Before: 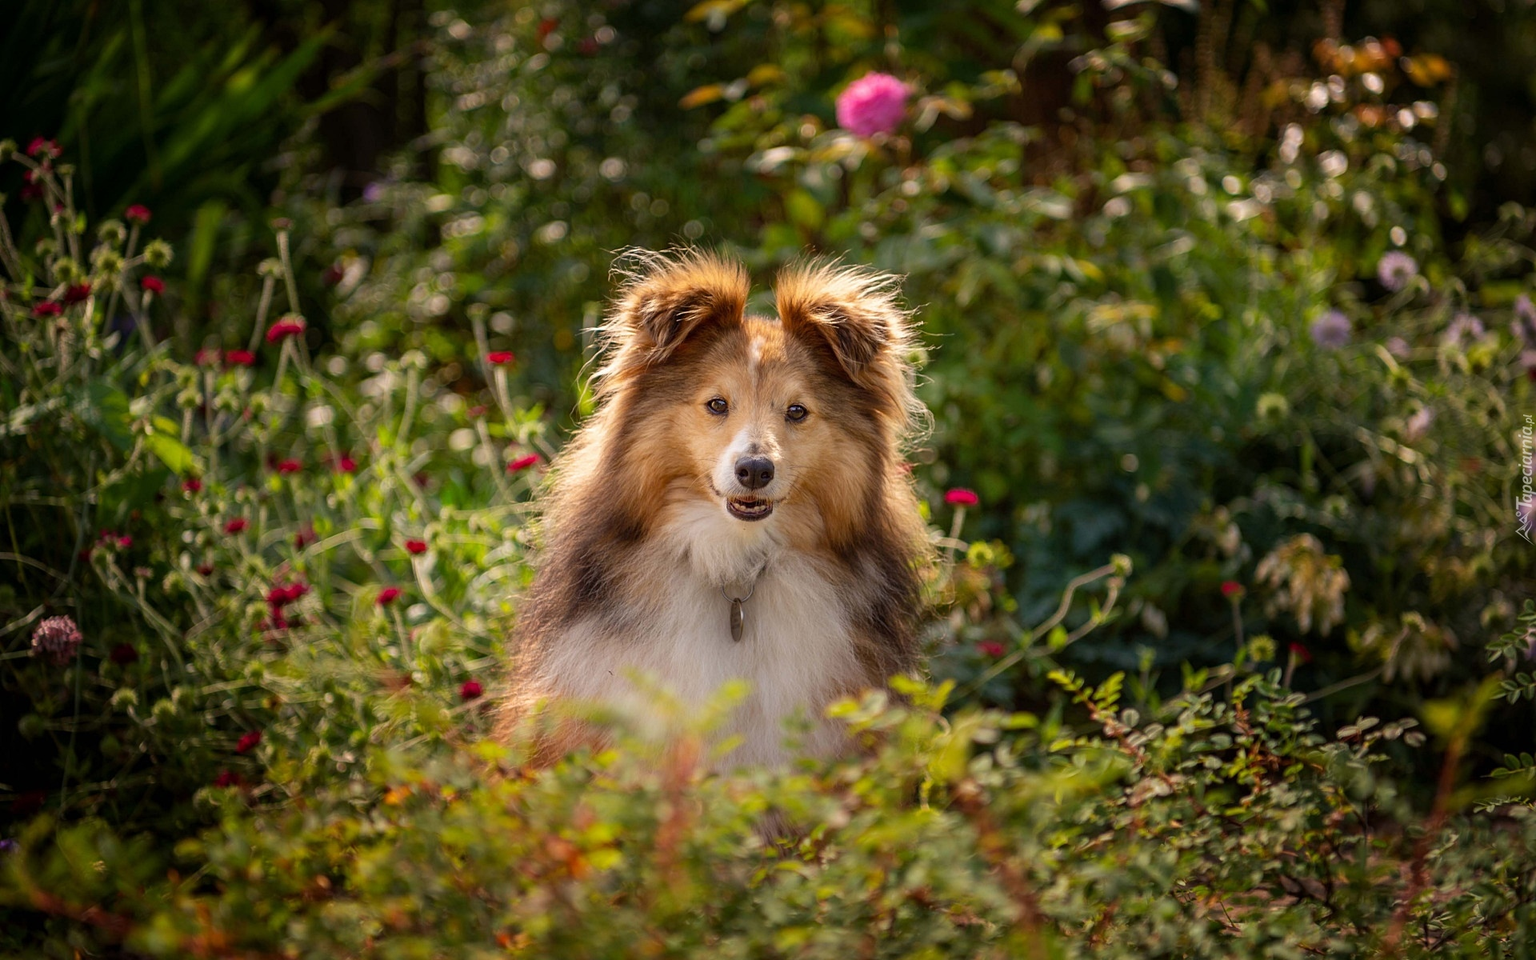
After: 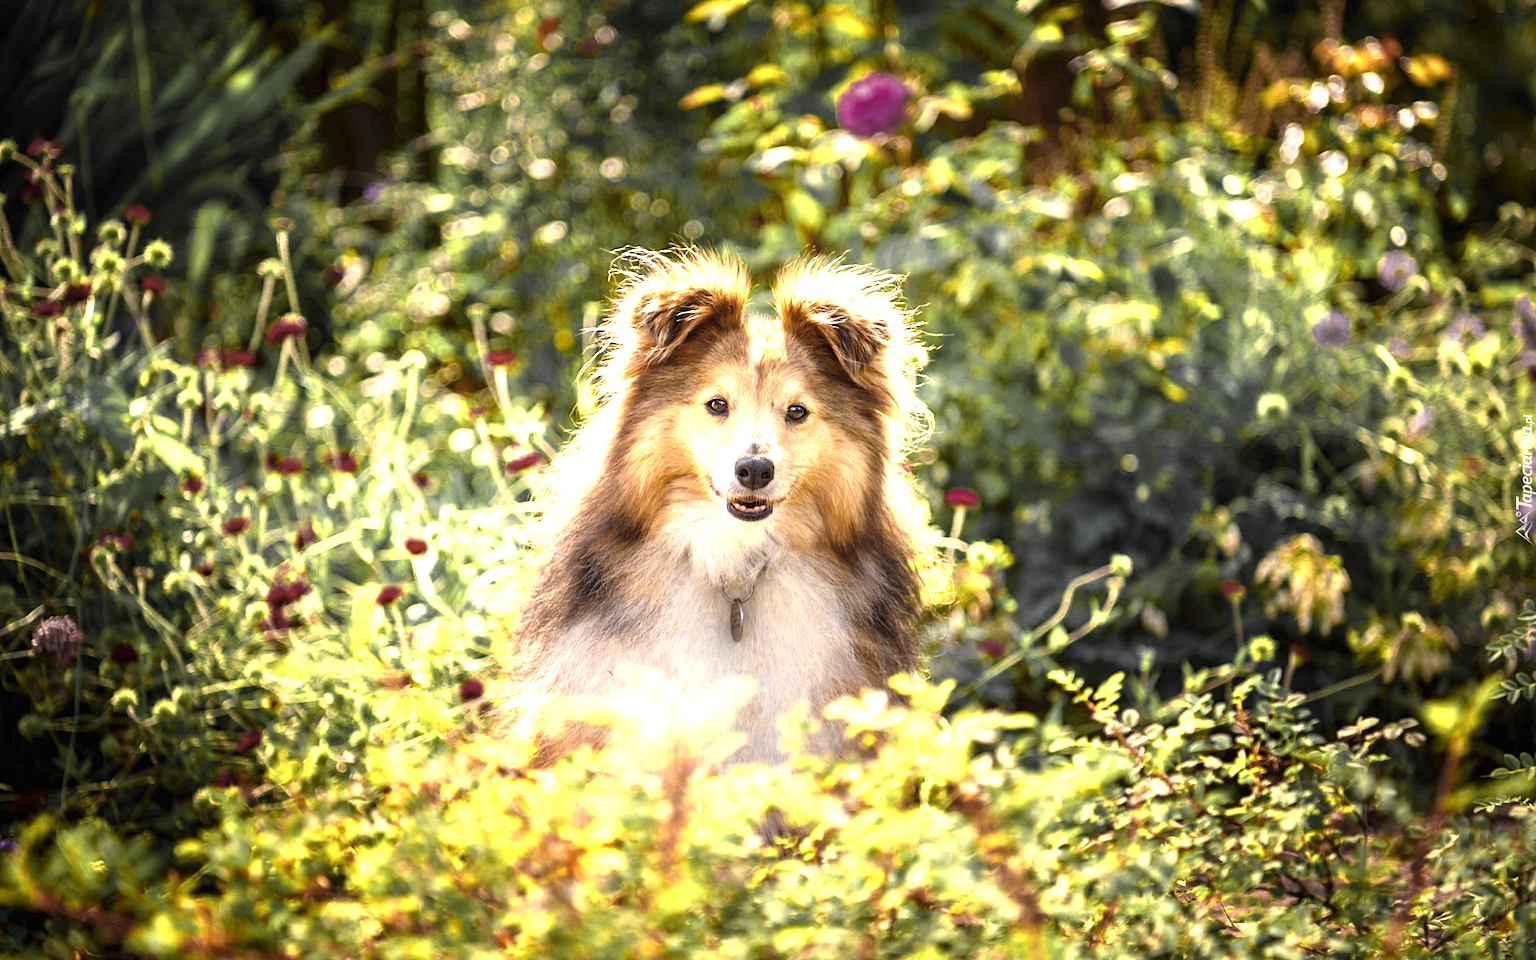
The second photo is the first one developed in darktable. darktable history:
exposure: black level correction 0, exposure 1.199 EV, compensate highlight preservation false
color zones: curves: ch0 [(0.004, 0.306) (0.107, 0.448) (0.252, 0.656) (0.41, 0.398) (0.595, 0.515) (0.768, 0.628)]; ch1 [(0.07, 0.323) (0.151, 0.452) (0.252, 0.608) (0.346, 0.221) (0.463, 0.189) (0.61, 0.368) (0.735, 0.395) (0.921, 0.412)]; ch2 [(0, 0.476) (0.132, 0.512) (0.243, 0.512) (0.397, 0.48) (0.522, 0.376) (0.634, 0.536) (0.761, 0.46)], mix 39.97%
